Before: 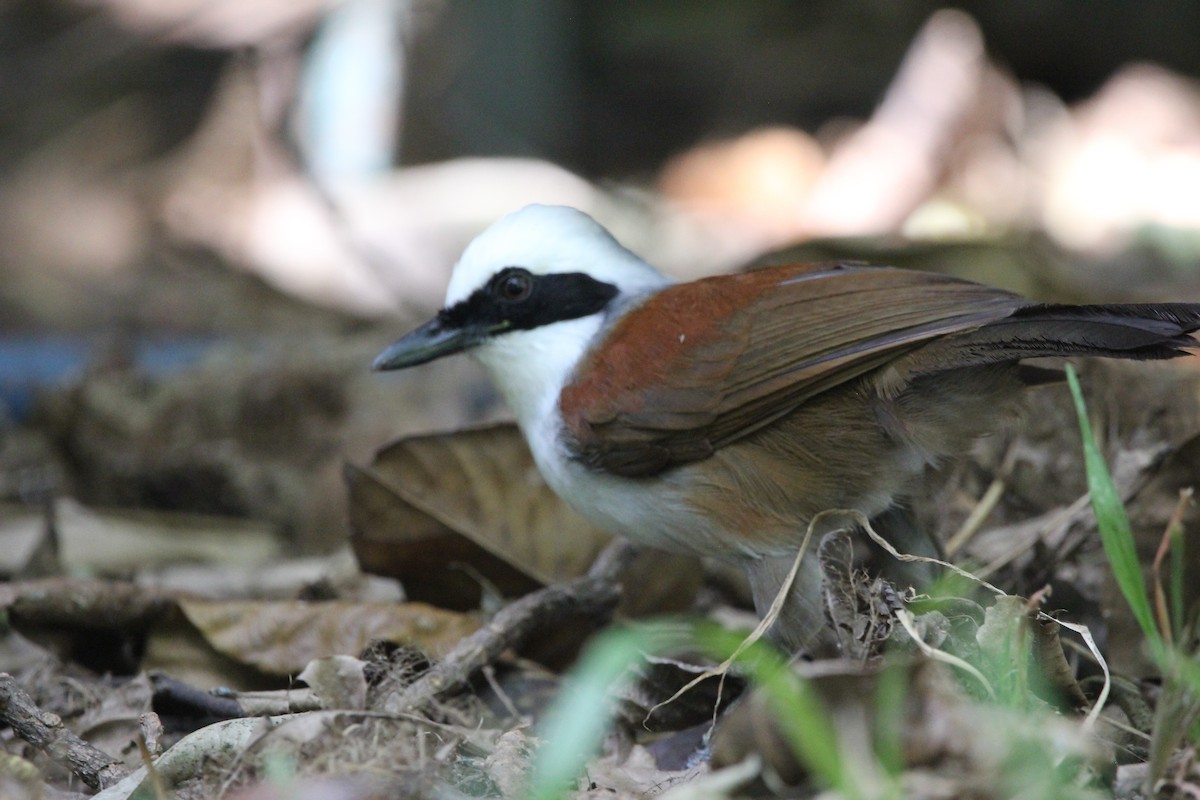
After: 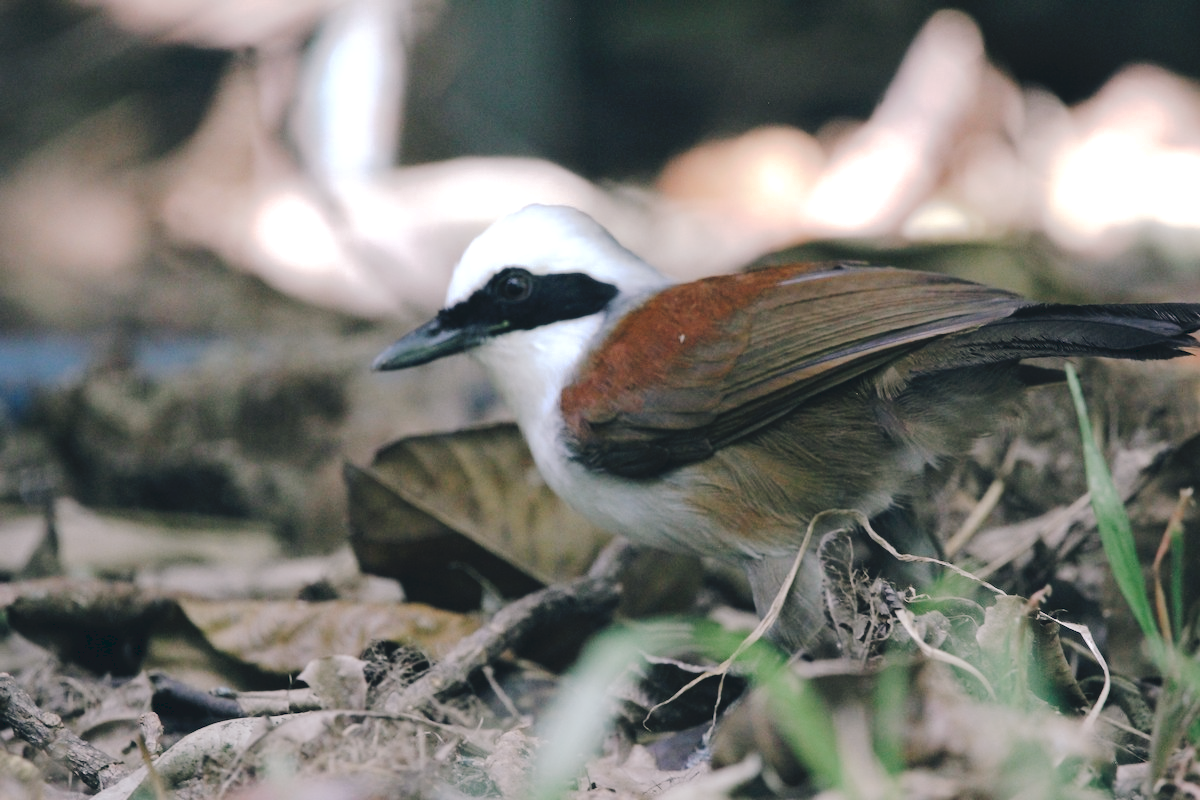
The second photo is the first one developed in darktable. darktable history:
tone curve: curves: ch0 [(0, 0) (0.003, 0.077) (0.011, 0.08) (0.025, 0.083) (0.044, 0.095) (0.069, 0.106) (0.1, 0.12) (0.136, 0.144) (0.177, 0.185) (0.224, 0.231) (0.277, 0.297) (0.335, 0.382) (0.399, 0.471) (0.468, 0.553) (0.543, 0.623) (0.623, 0.689) (0.709, 0.75) (0.801, 0.81) (0.898, 0.873) (1, 1)], preserve colors none
color look up table: target L [96.37, 91.09, 89.8, 91.62, 87.9, 88.17, 72.41, 57.77, 61.78, 52.65, 32.8, 29.77, 201.65, 105.79, 75, 69.51, 63, 64.1, 58.1, 50.46, 46.76, 46.95, 40.43, 30.76, 23.89, 24.52, 91.8, 80.44, 64, 68.86, 65.18, 57.95, 65.03, 54.26, 50.21, 40.7, 36.07, 36.37, 25.09, 24.13, 8.657, 0.663, 92.46, 84.46, 74.71, 57.17, 44.3, 38.69, 29.19], target a [-5.08, -7.644, -19.38, -7.938, -23.31, -29.49, -2.192, -52.26, -30.59, -28.88, -26.26, -20.29, 0, 0.001, 4.623, 43.24, 52.63, 14.25, 69.3, 40.93, 72.16, 22.39, 55.05, 5.406, 39.89, 21.98, 11.08, 36.67, 28.33, 66, 13.11, 3.52, 44.71, 29.03, 61.12, 58.41, 11.86, 35.9, 2.068, 24.56, 20.47, 0.748, -29.44, -23.17, 1.48, -22.33, -15.6, -20.42, -8.576], target b [18.52, 0.544, 36.88, 56.88, 22.59, 10.26, 1.817, 31.81, 3.221, 32.62, 17.18, 11.27, -0.001, -0.004, 67.07, 22.55, 56.85, 33.01, 64.3, 29.44, 25.72, 48.03, 43.85, 1.635, 10.52, 30.74, -2.009, -16.46, -5.146, -33.49, -45.96, 0.596, -43.75, -30.52, 4.296, -14.22, -58.69, -56.18, -24.72, -44.67, -39.56, -12.86, -11.39, -18.1, -24.35, -15.61, -32.71, -6.363, -18.89], num patches 49
